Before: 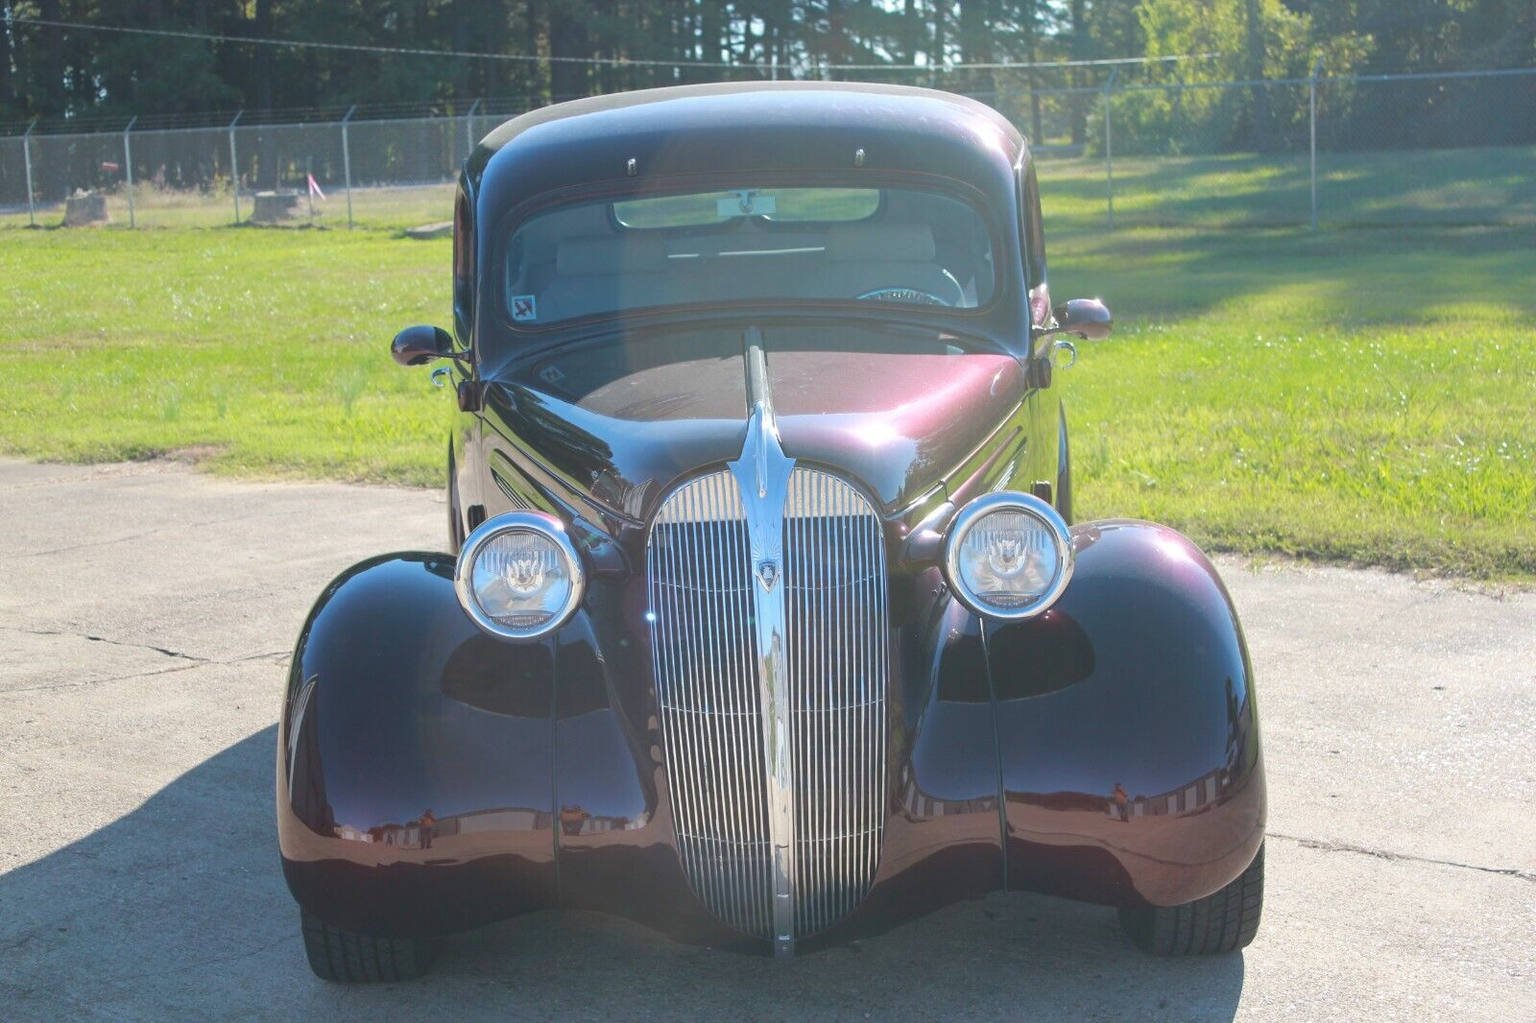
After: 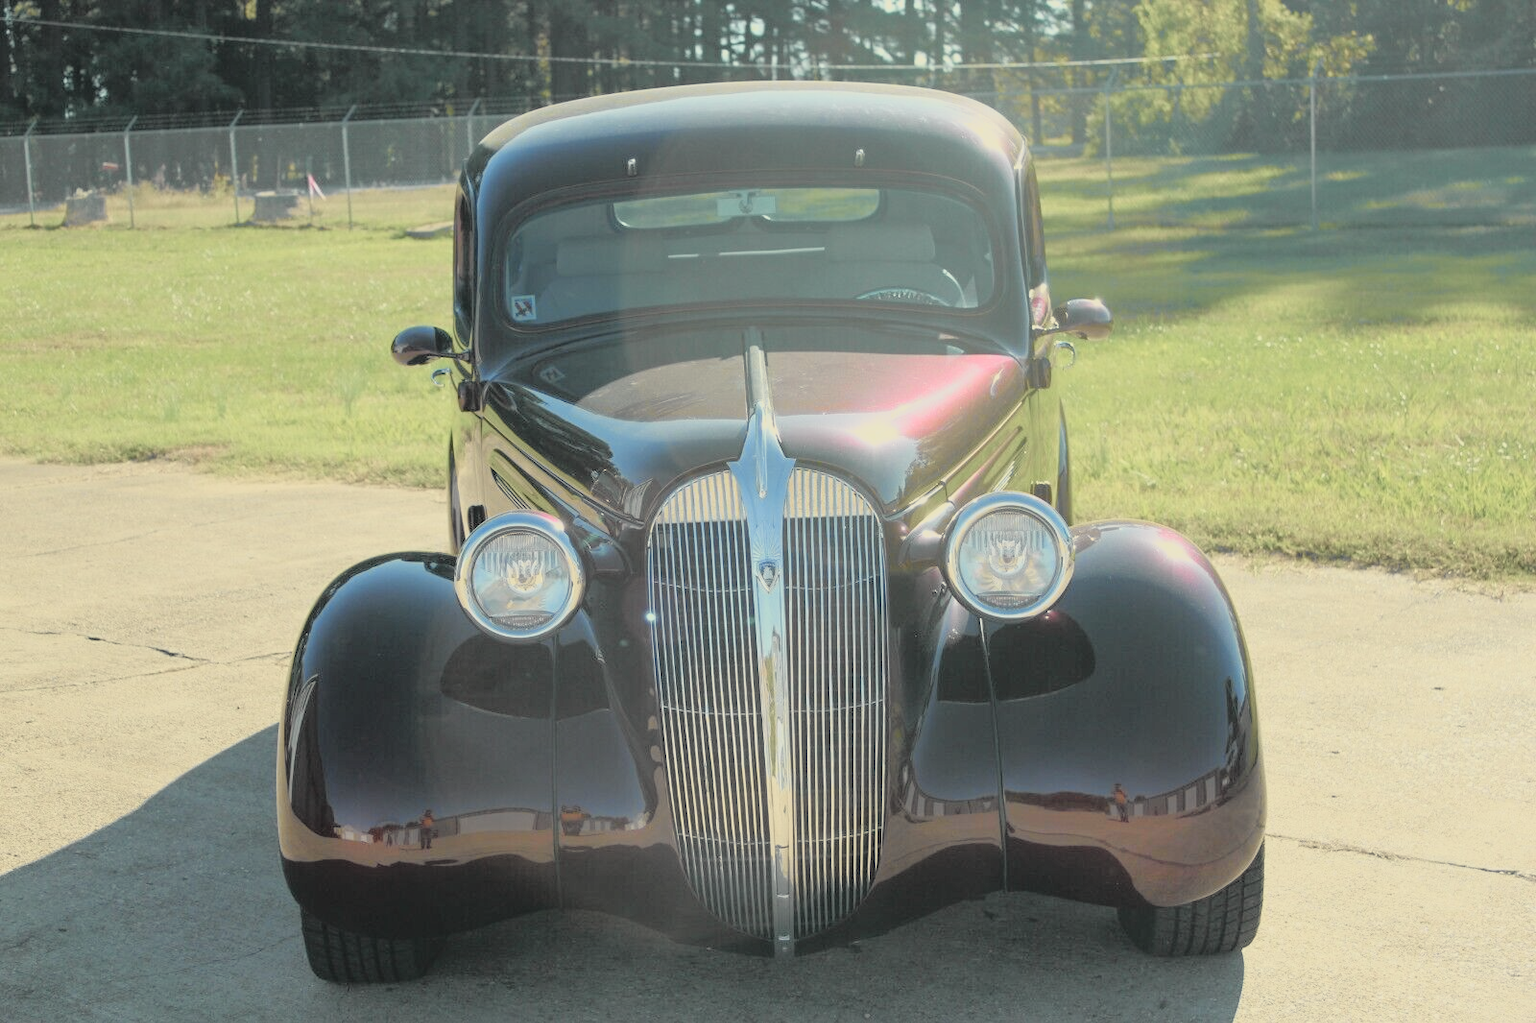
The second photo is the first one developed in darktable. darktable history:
filmic rgb: black relative exposure -7.65 EV, white relative exposure 4.56 EV, hardness 3.61, color science v6 (2022)
color calibration: illuminant as shot in camera, x 0.369, y 0.376, temperature 4328.46 K, gamut compression 3
white balance: red 1.08, blue 0.791
tone curve: curves: ch0 [(0, 0.009) (0.105, 0.08) (0.195, 0.18) (0.283, 0.316) (0.384, 0.434) (0.485, 0.531) (0.638, 0.69) (0.81, 0.872) (1, 0.977)]; ch1 [(0, 0) (0.161, 0.092) (0.35, 0.33) (0.379, 0.401) (0.456, 0.469) (0.502, 0.5) (0.525, 0.514) (0.586, 0.604) (0.642, 0.645) (0.858, 0.817) (1, 0.942)]; ch2 [(0, 0) (0.371, 0.362) (0.437, 0.437) (0.48, 0.49) (0.53, 0.515) (0.56, 0.571) (0.622, 0.606) (0.881, 0.795) (1, 0.929)], color space Lab, independent channels, preserve colors none
